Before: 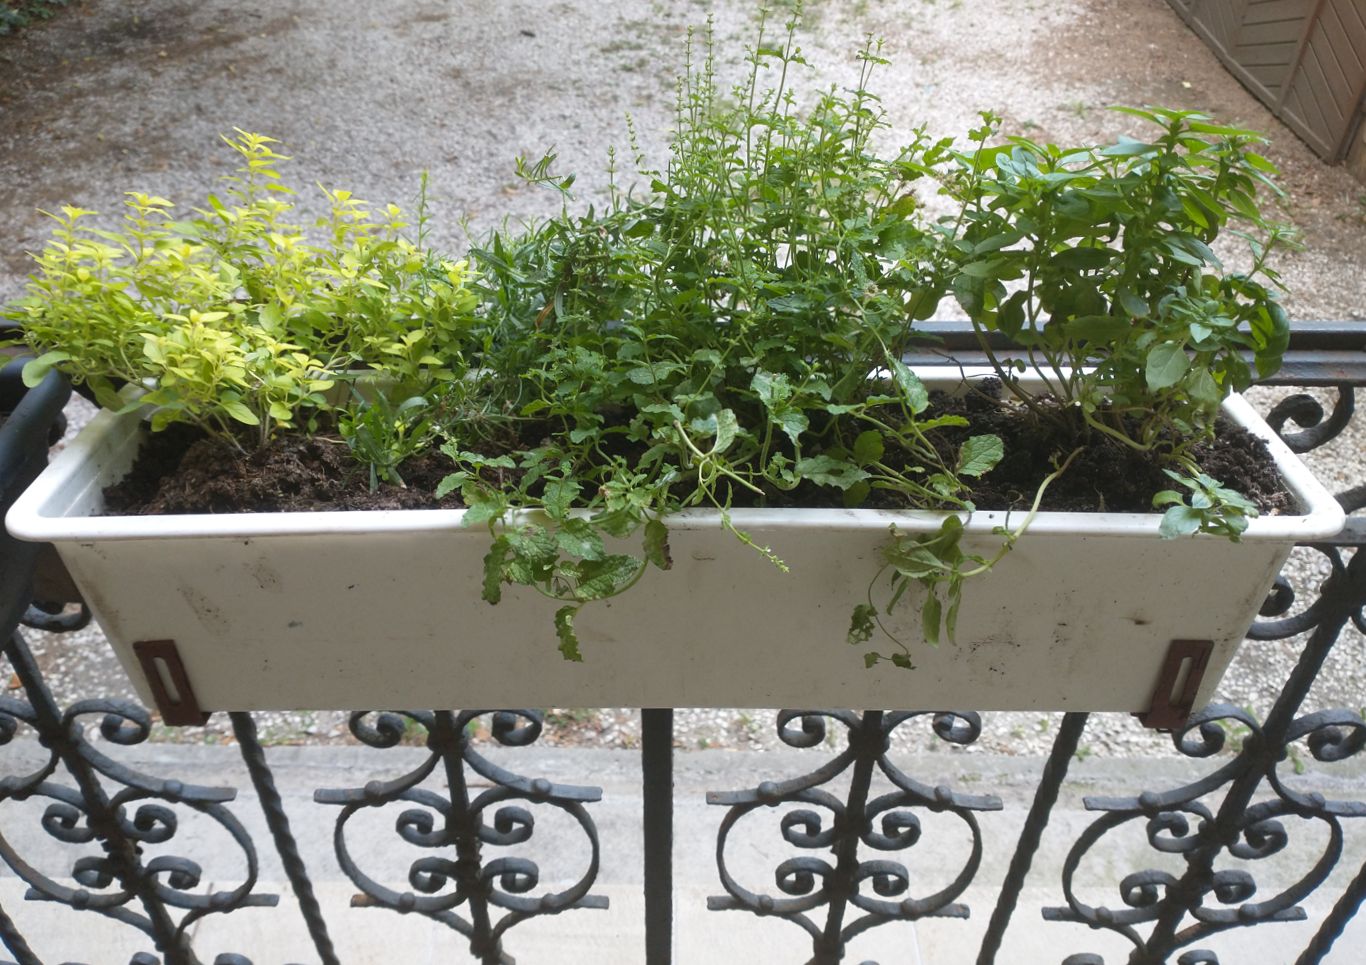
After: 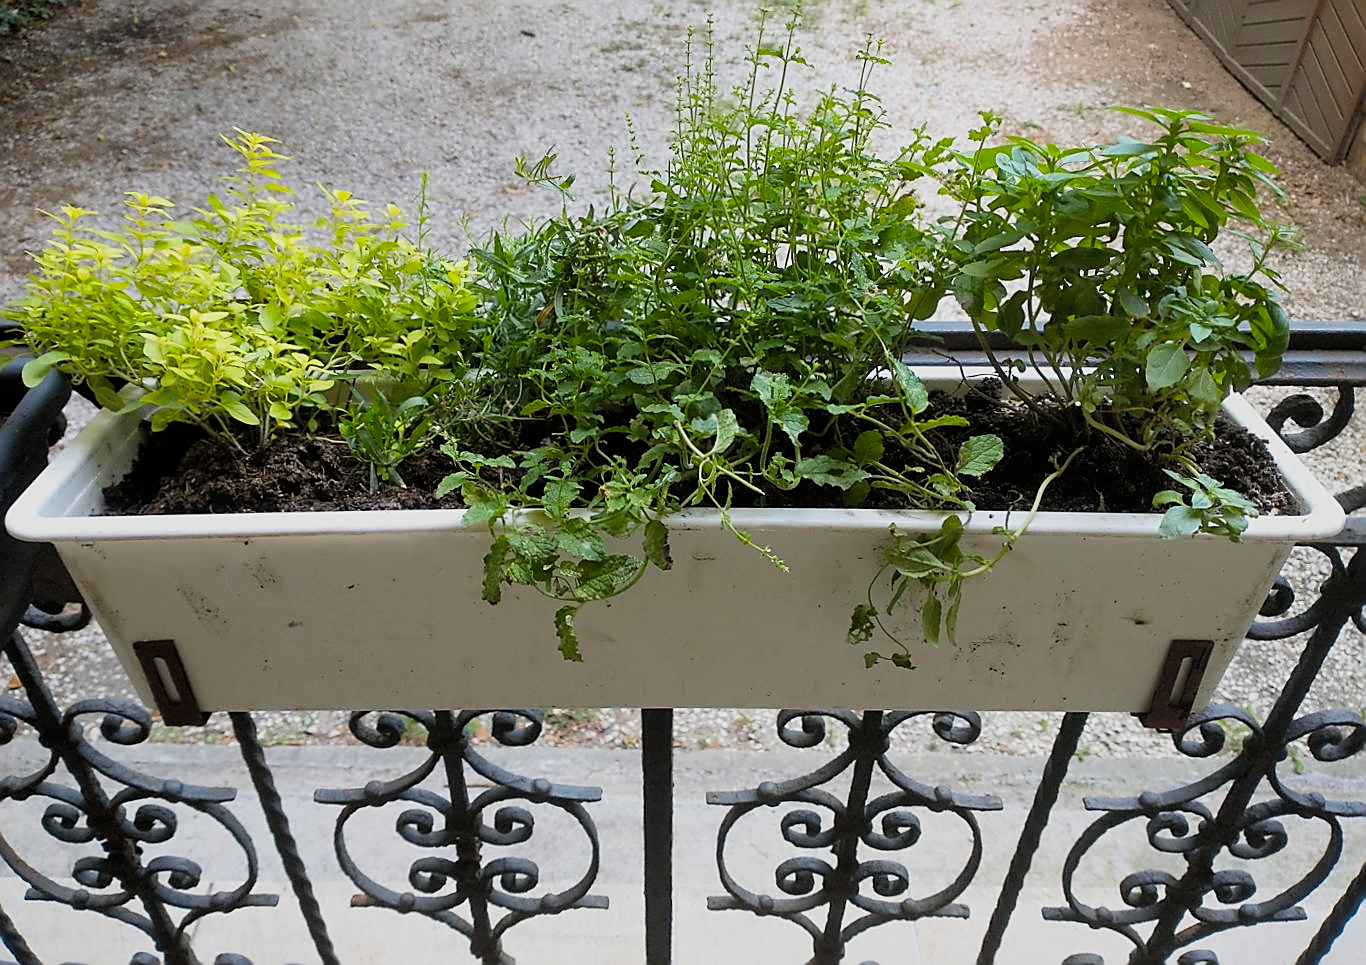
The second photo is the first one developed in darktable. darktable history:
tone equalizer: on, module defaults
sharpen: radius 1.4, amount 1.25, threshold 0.7
filmic rgb: black relative exposure -7.75 EV, white relative exposure 4.4 EV, threshold 3 EV, target black luminance 0%, hardness 3.76, latitude 50.51%, contrast 1.074, highlights saturation mix 10%, shadows ↔ highlights balance -0.22%, color science v4 (2020), enable highlight reconstruction true
